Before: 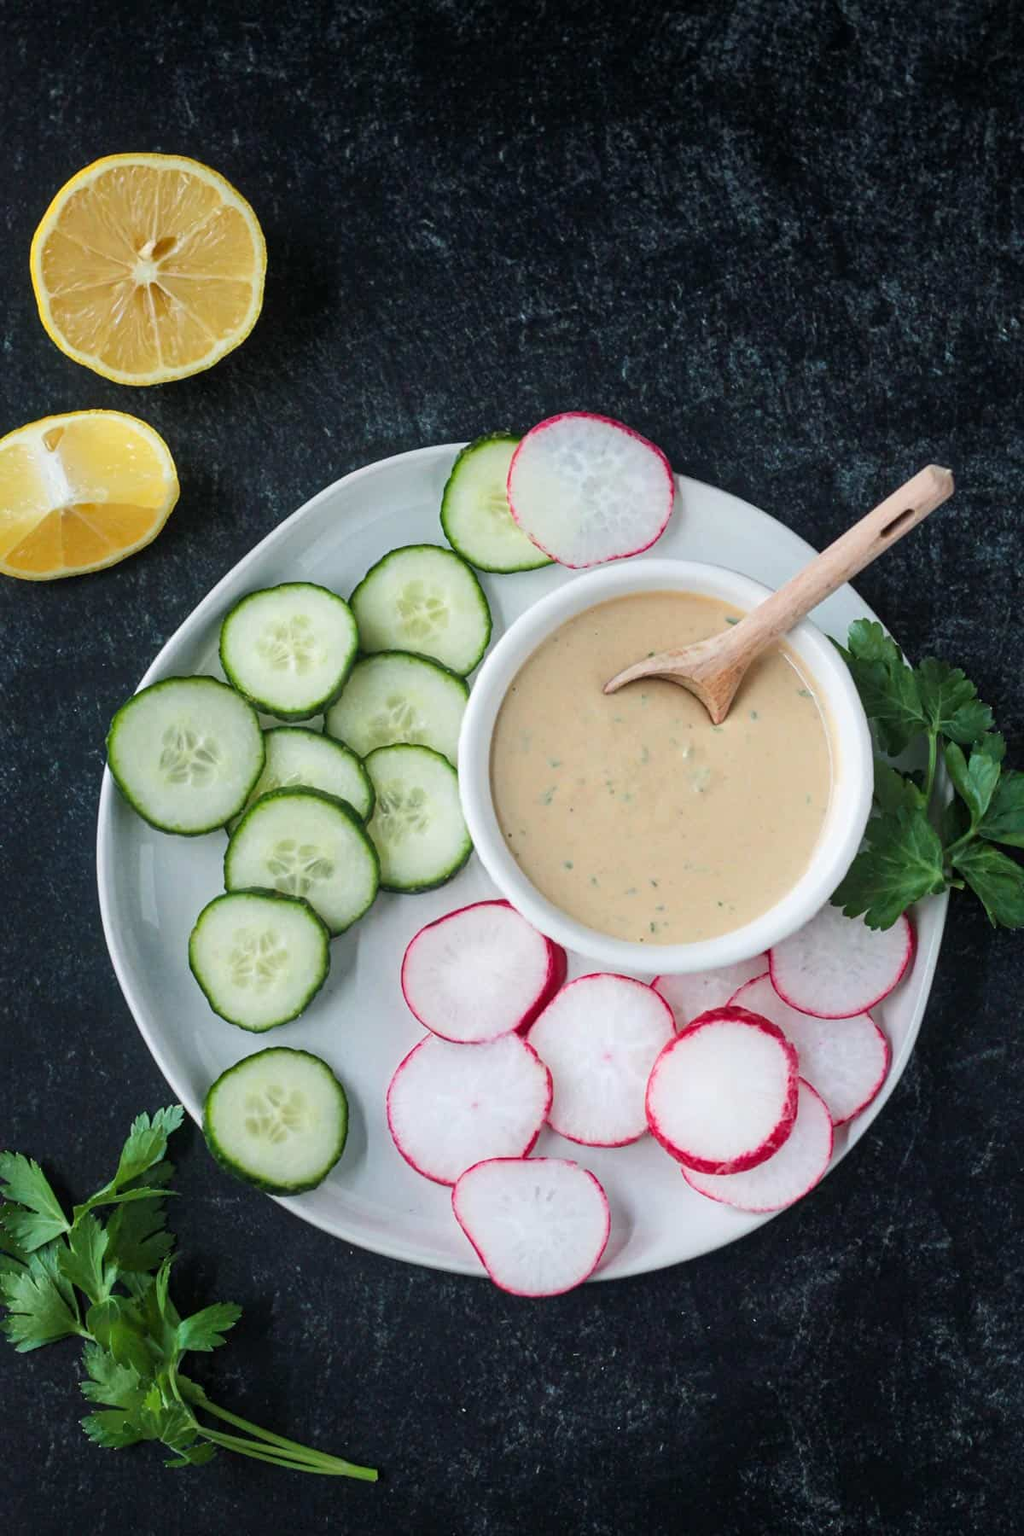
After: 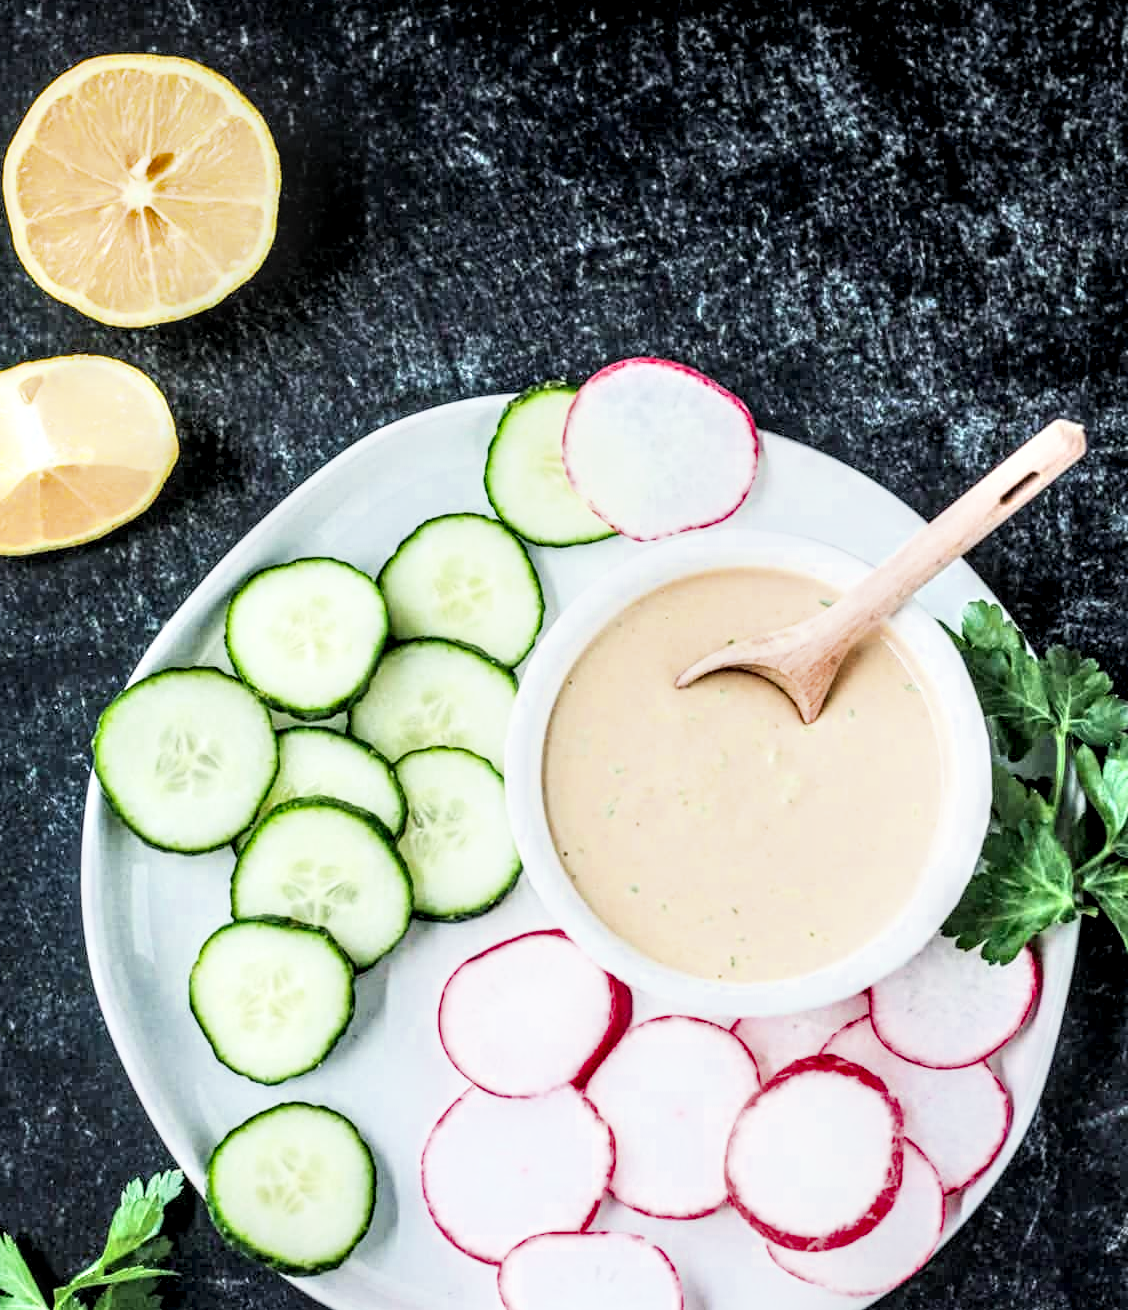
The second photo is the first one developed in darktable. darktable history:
local contrast: highlights 17%, detail 185%
exposure: black level correction 0, exposure 1.593 EV, compensate exposure bias true, compensate highlight preservation false
crop: left 2.689%, top 6.972%, right 3.276%, bottom 20.246%
filmic rgb: black relative exposure -7.97 EV, white relative exposure 4.04 EV, threshold 5.96 EV, hardness 4.11, contrast 1.372, iterations of high-quality reconstruction 0, enable highlight reconstruction true
